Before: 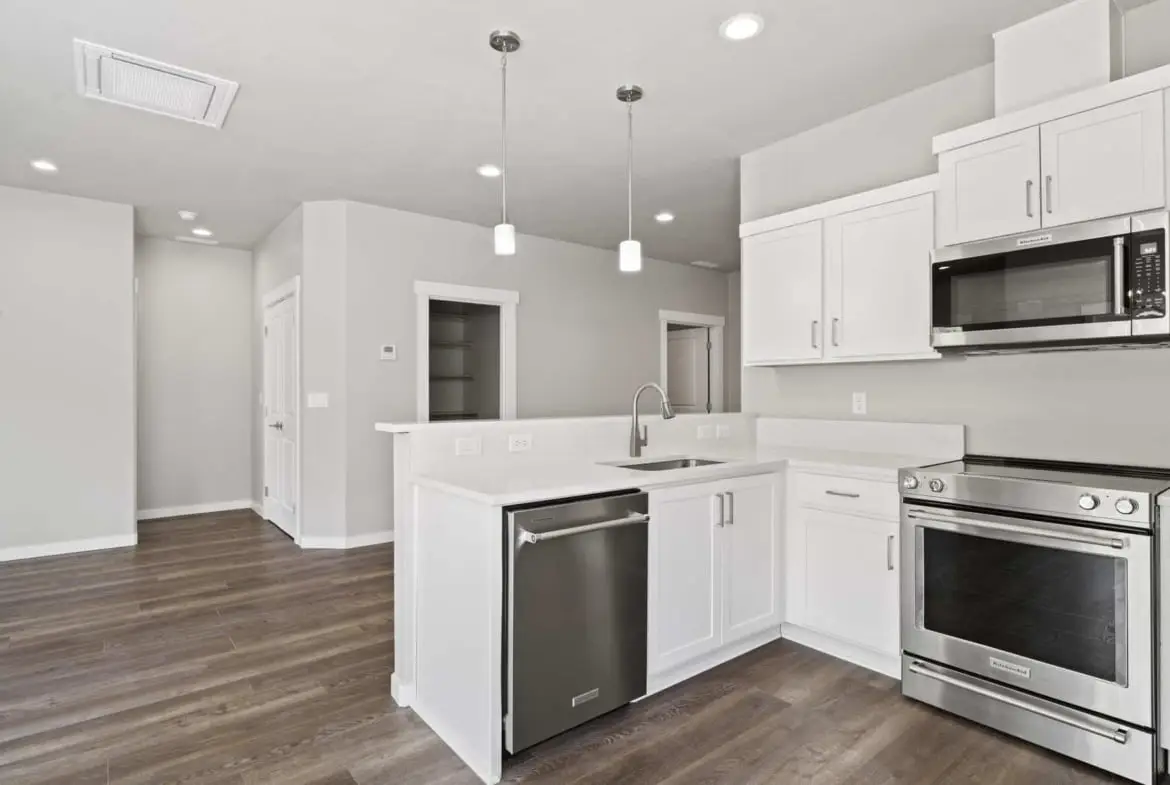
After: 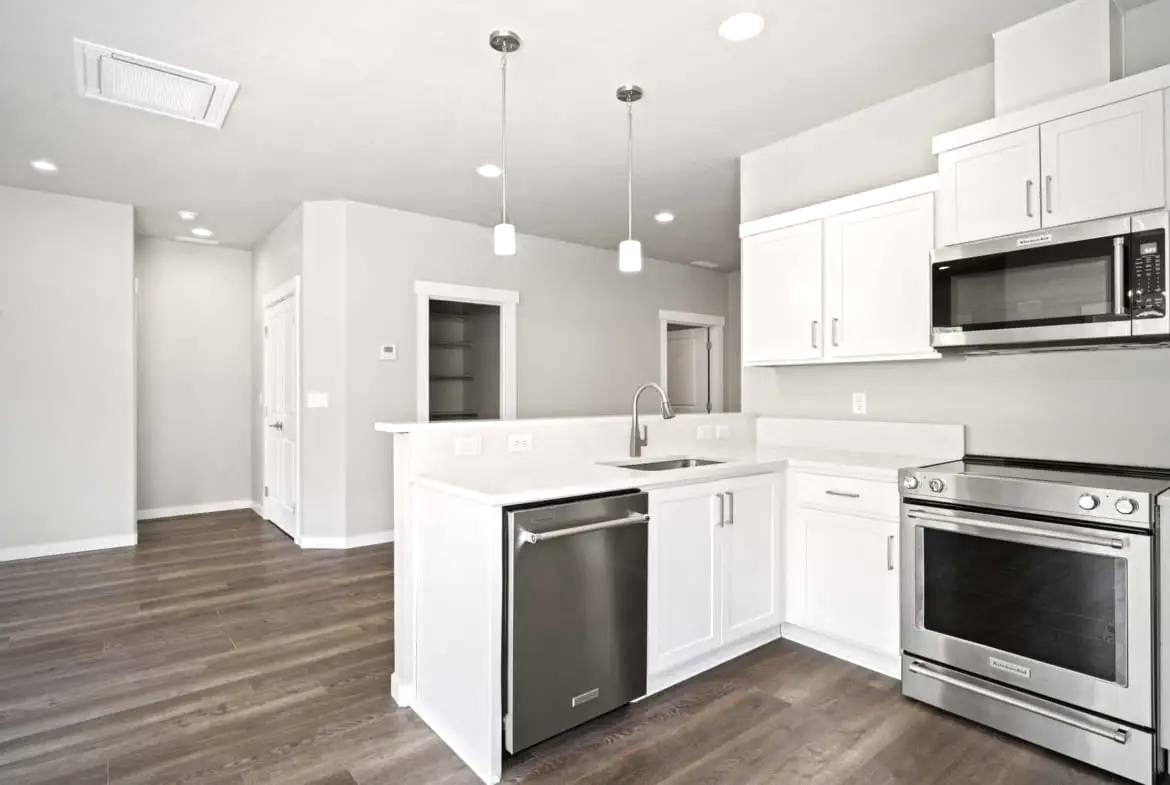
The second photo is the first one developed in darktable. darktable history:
vignetting: fall-off start 74.04%, fall-off radius 65.72%
tone equalizer: -8 EV -0.417 EV, -7 EV -0.387 EV, -6 EV -0.362 EV, -5 EV -0.217 EV, -3 EV 0.249 EV, -2 EV 0.329 EV, -1 EV 0.375 EV, +0 EV 0.441 EV, mask exposure compensation -0.49 EV
